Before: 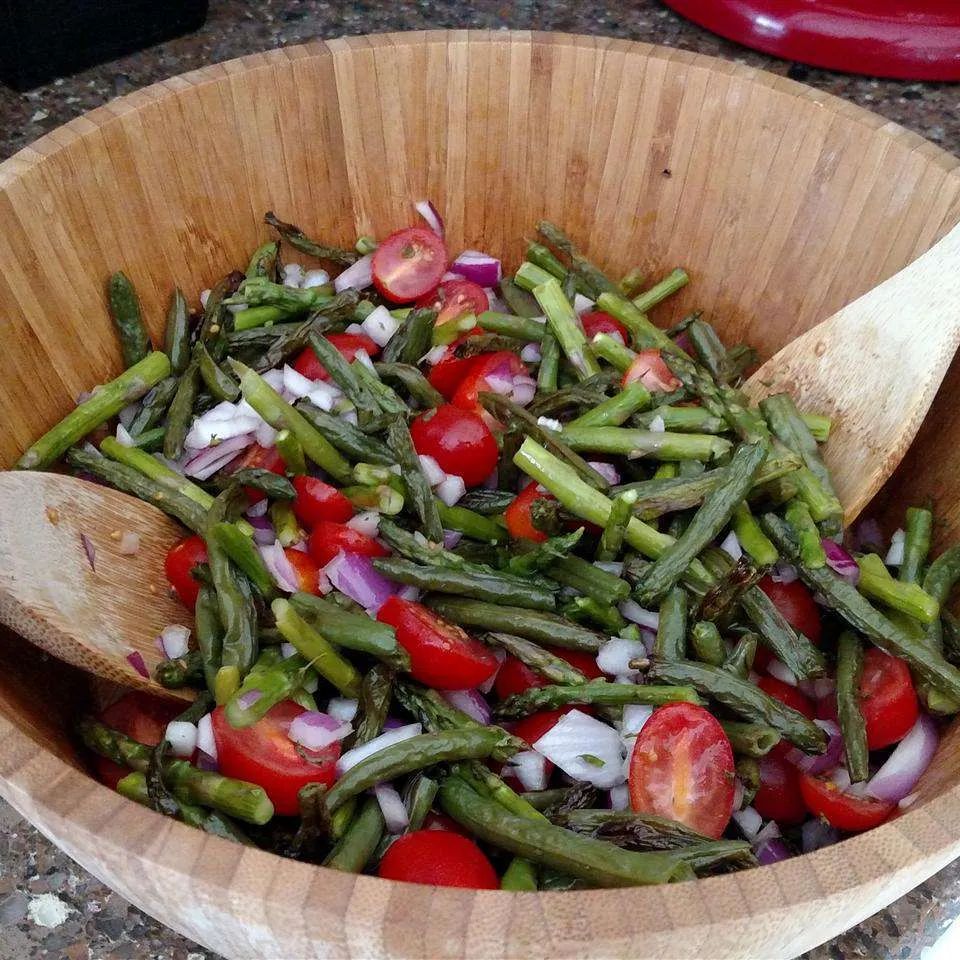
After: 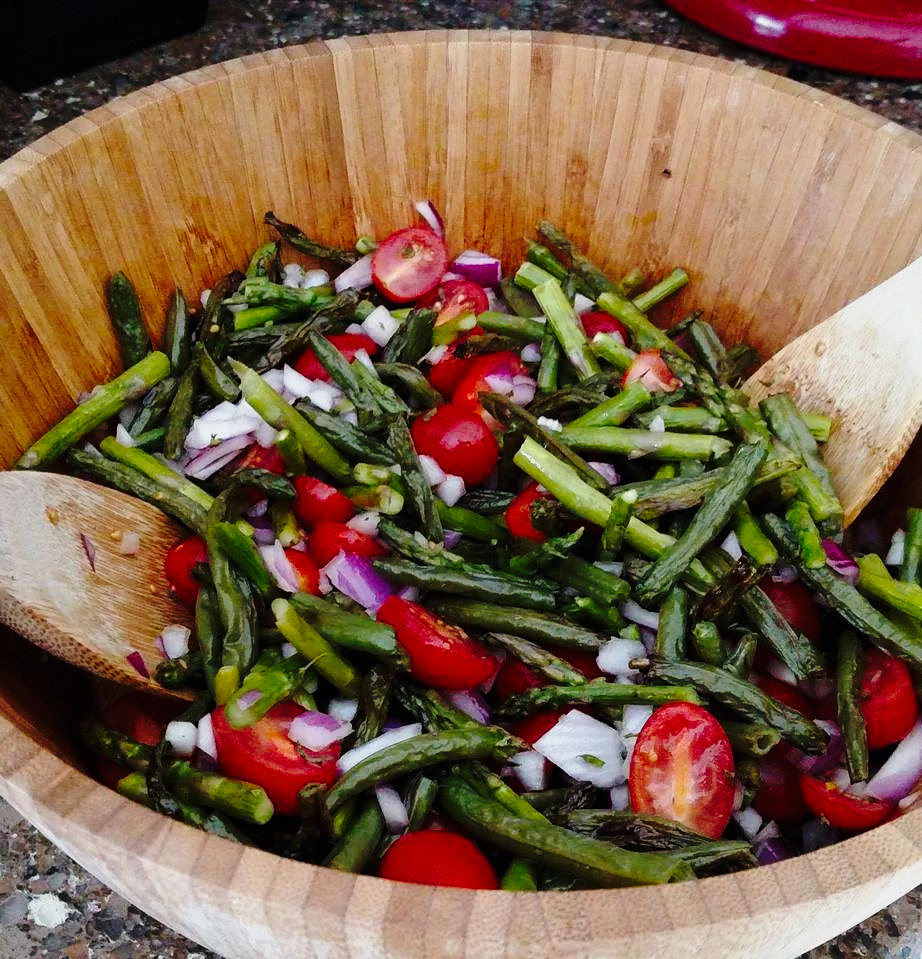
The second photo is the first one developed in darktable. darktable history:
exposure: black level correction 0, exposure -0.688 EV, compensate highlight preservation false
crop: right 3.94%, bottom 0.034%
base curve: curves: ch0 [(0, 0) (0.04, 0.03) (0.133, 0.232) (0.448, 0.748) (0.843, 0.968) (1, 1)], preserve colors none
